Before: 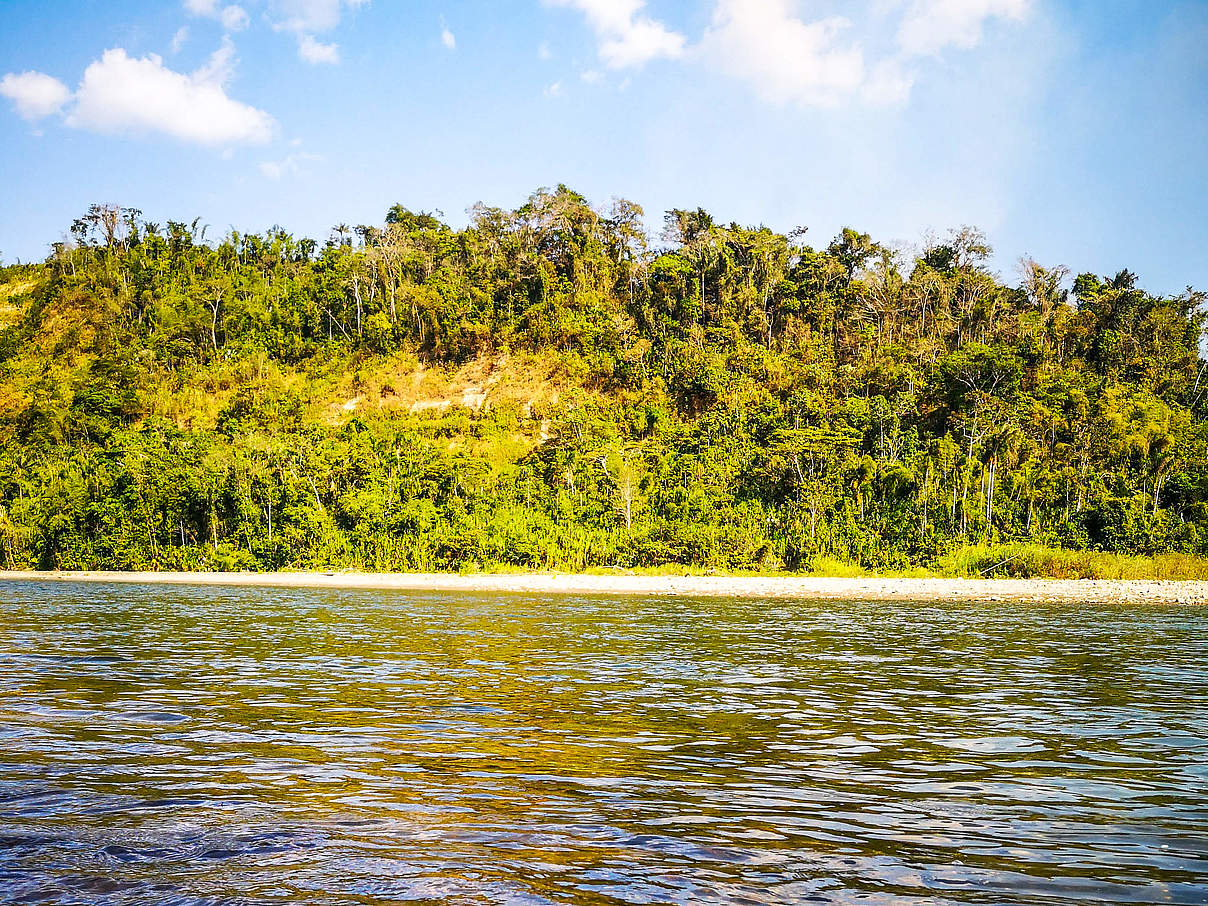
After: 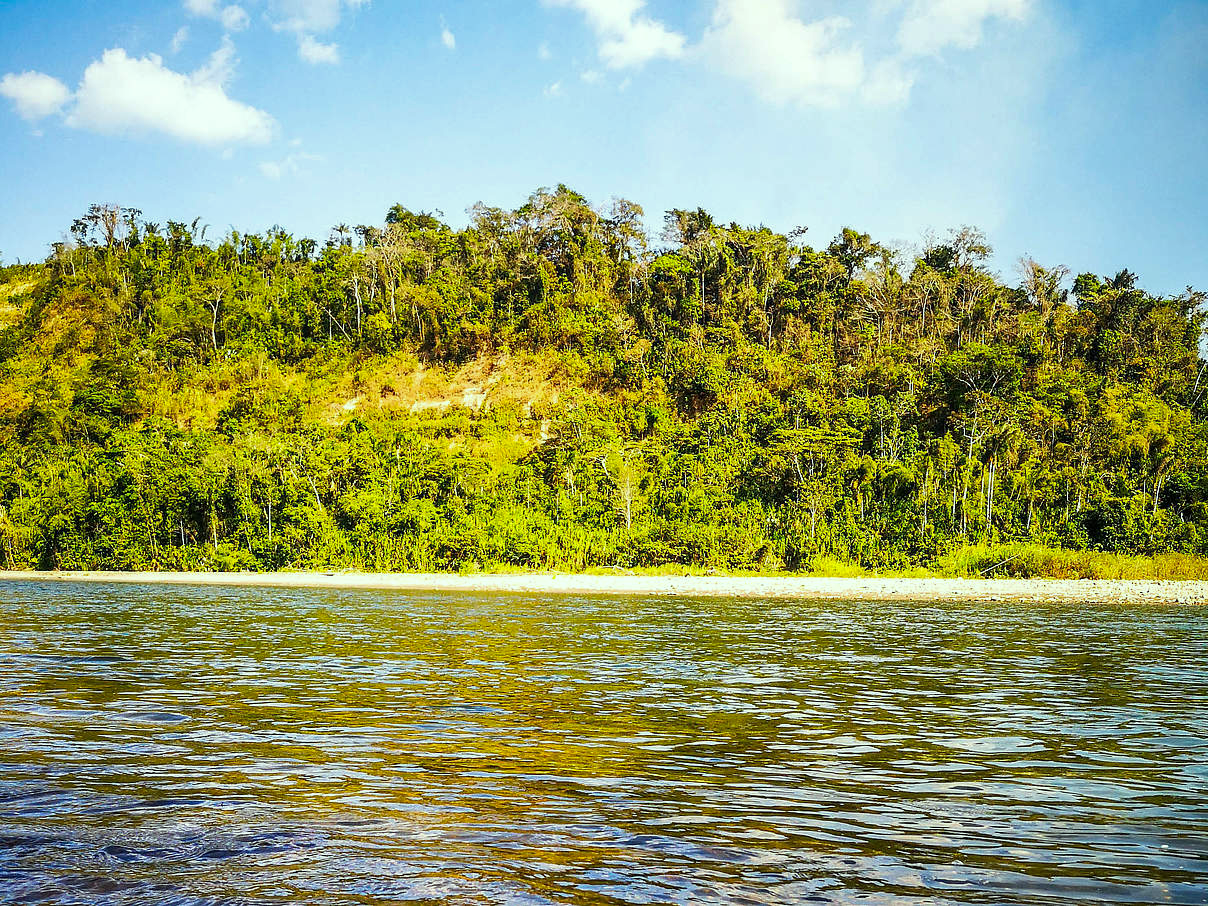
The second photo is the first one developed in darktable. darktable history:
color correction: highlights a* -8.37, highlights b* 3.59
tone equalizer: edges refinement/feathering 500, mask exposure compensation -1.57 EV, preserve details guided filter
shadows and highlights: radius 128.05, shadows 30.55, highlights -30.51, low approximation 0.01, soften with gaussian
